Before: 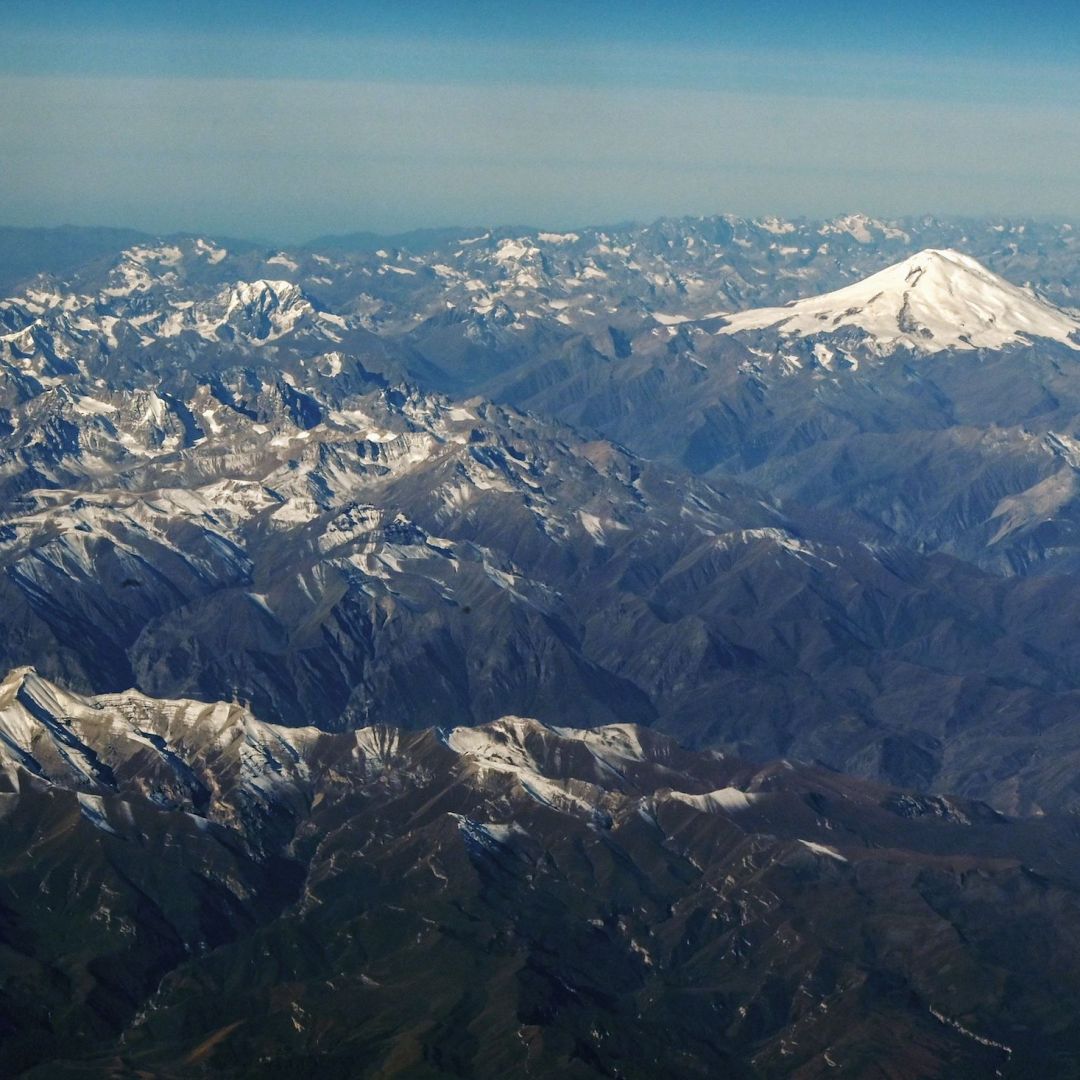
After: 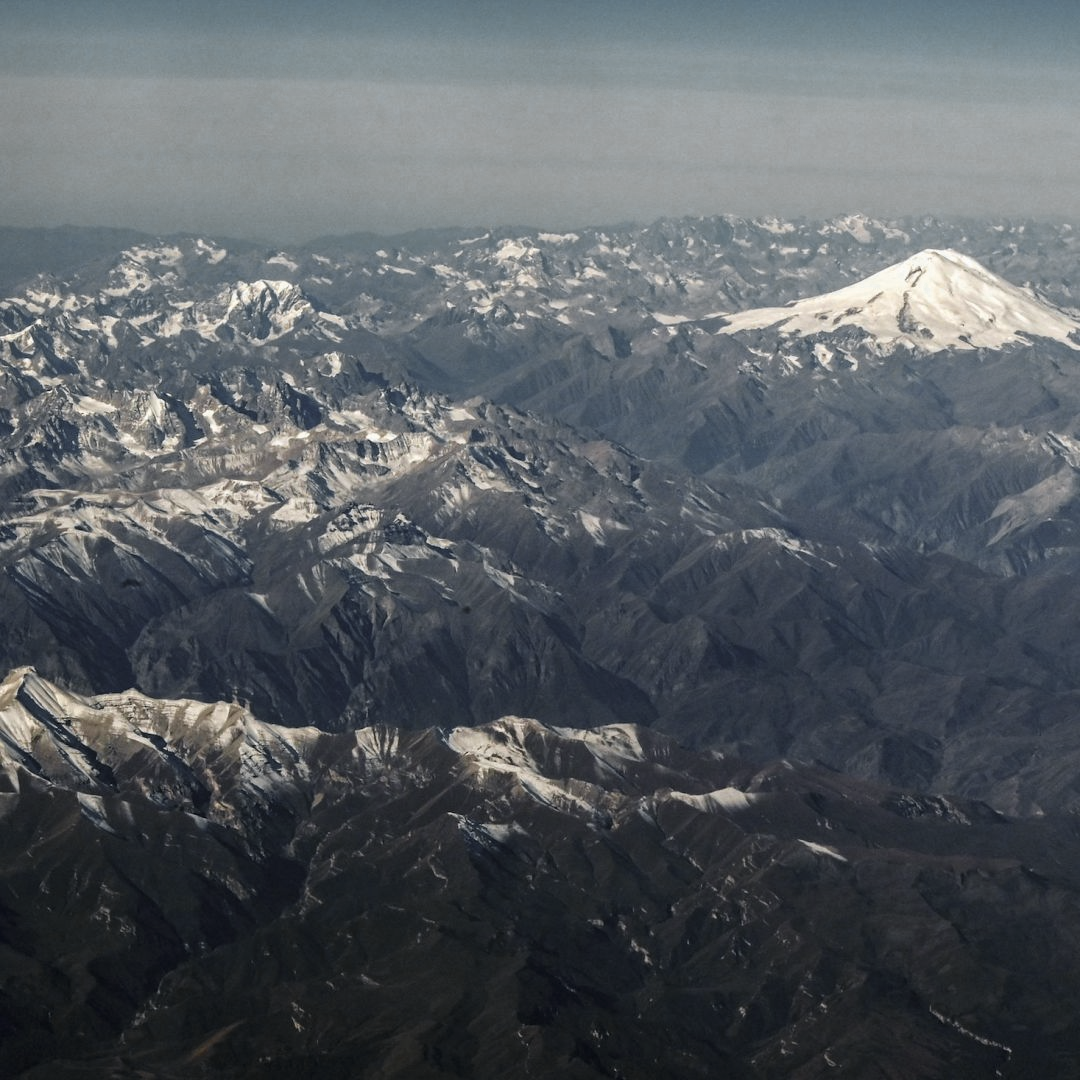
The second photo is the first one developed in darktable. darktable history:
color zones: curves: ch0 [(0.035, 0.242) (0.25, 0.5) (0.384, 0.214) (0.488, 0.255) (0.75, 0.5)]; ch1 [(0.063, 0.379) (0.25, 0.5) (0.354, 0.201) (0.489, 0.085) (0.729, 0.271)]; ch2 [(0.25, 0.5) (0.38, 0.517) (0.442, 0.51) (0.735, 0.456)]
contrast brightness saturation: contrast 0.06, brightness -0.01, saturation -0.23
color balance: on, module defaults
